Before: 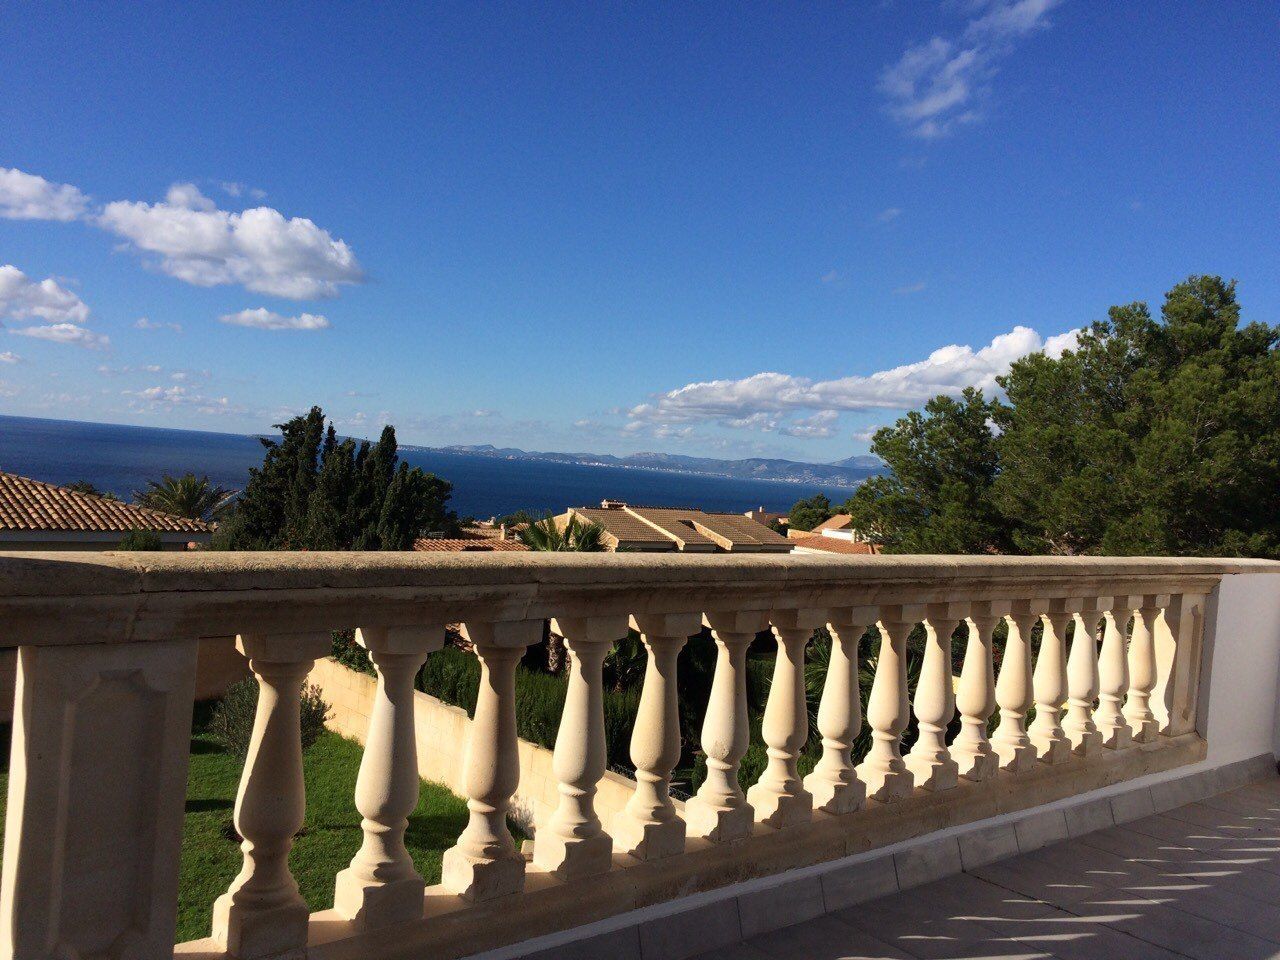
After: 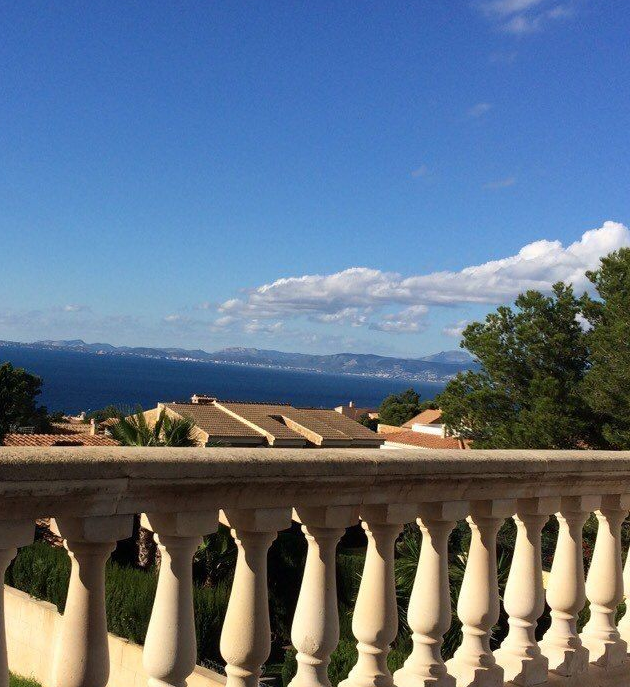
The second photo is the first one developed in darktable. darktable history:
crop: left 32.032%, top 10.959%, right 18.743%, bottom 17.379%
